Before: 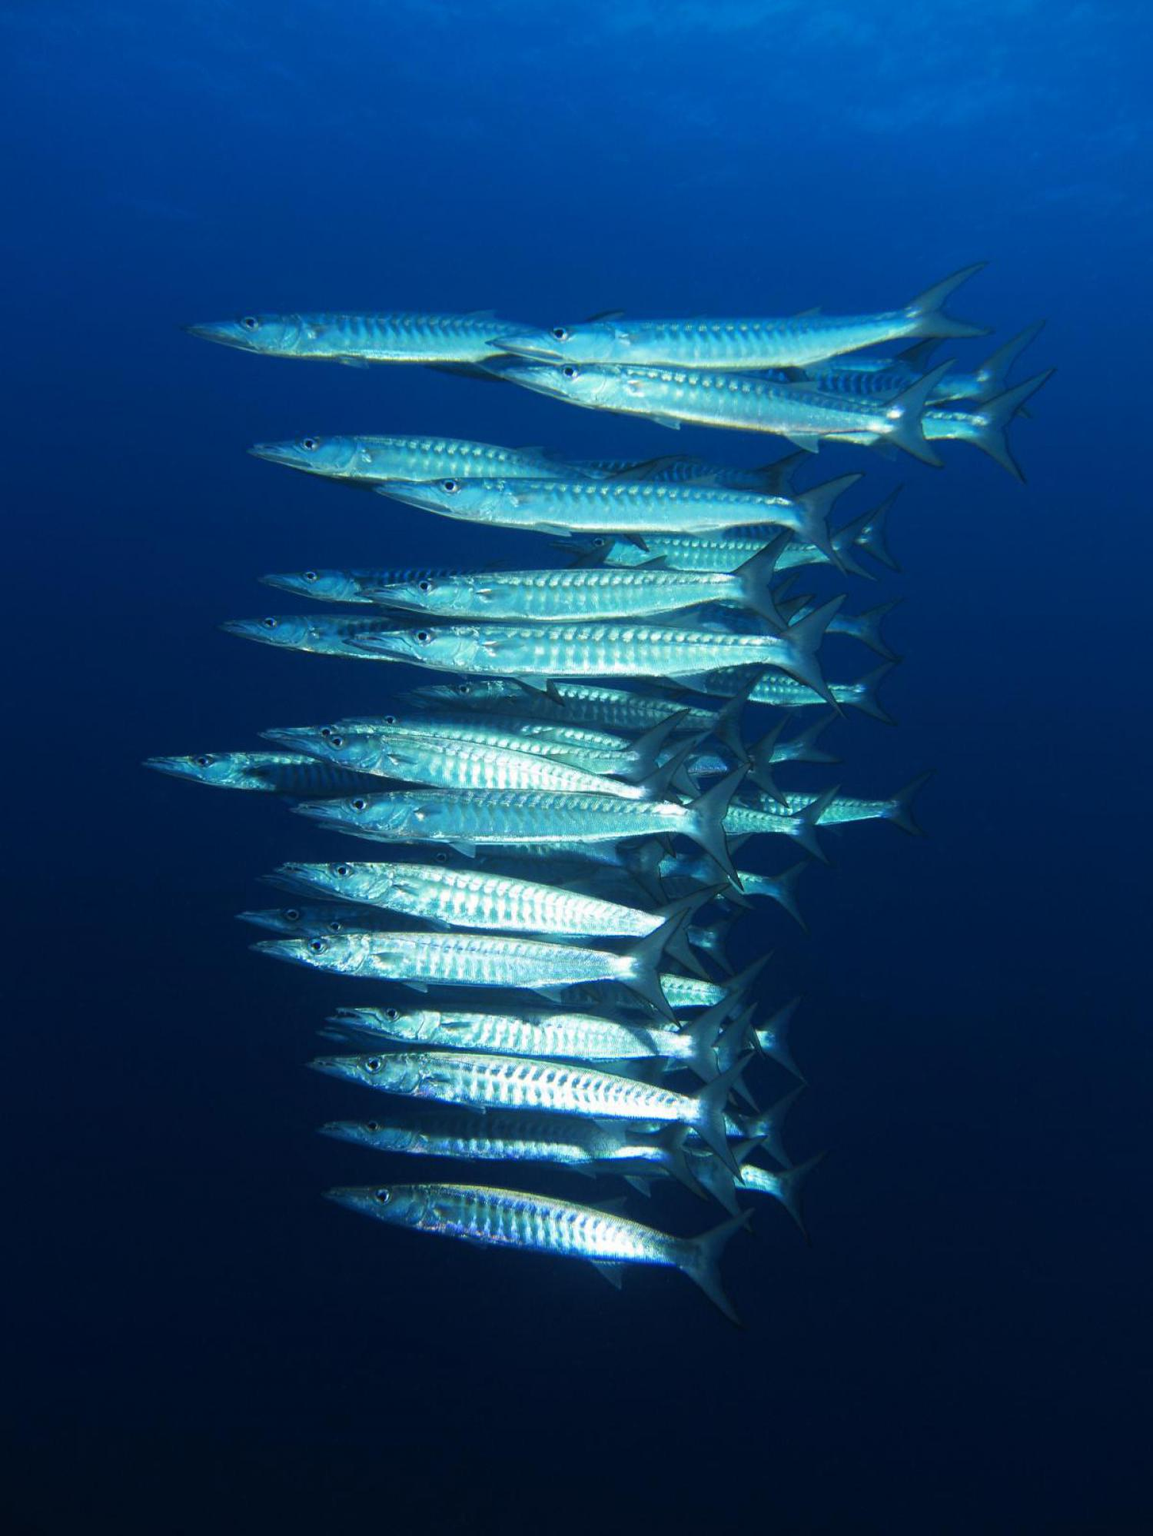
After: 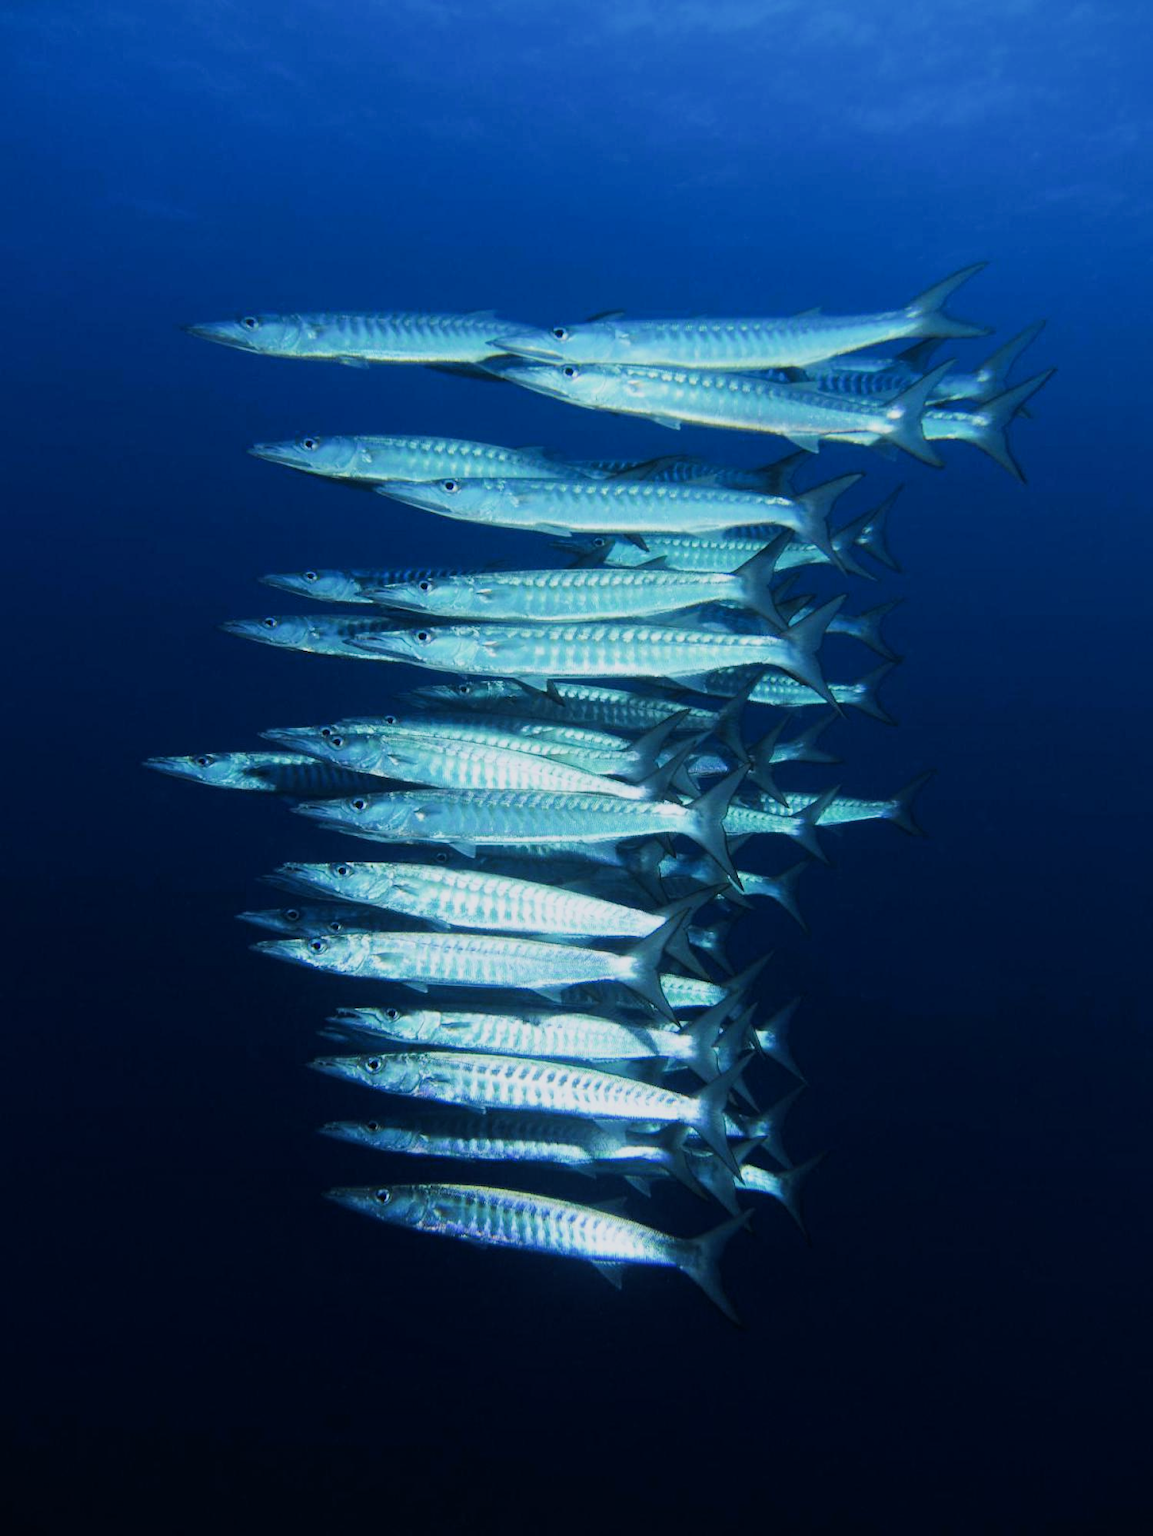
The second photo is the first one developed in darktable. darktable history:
local contrast: mode bilateral grid, contrast 100, coarseness 100, detail 108%, midtone range 0.2
white balance: red 0.976, blue 1.04
filmic rgb: black relative exposure -16 EV, white relative exposure 4.97 EV, hardness 6.25
tone equalizer: -8 EV -0.417 EV, -7 EV -0.389 EV, -6 EV -0.333 EV, -5 EV -0.222 EV, -3 EV 0.222 EV, -2 EV 0.333 EV, -1 EV 0.389 EV, +0 EV 0.417 EV, edges refinement/feathering 500, mask exposure compensation -1.57 EV, preserve details no
